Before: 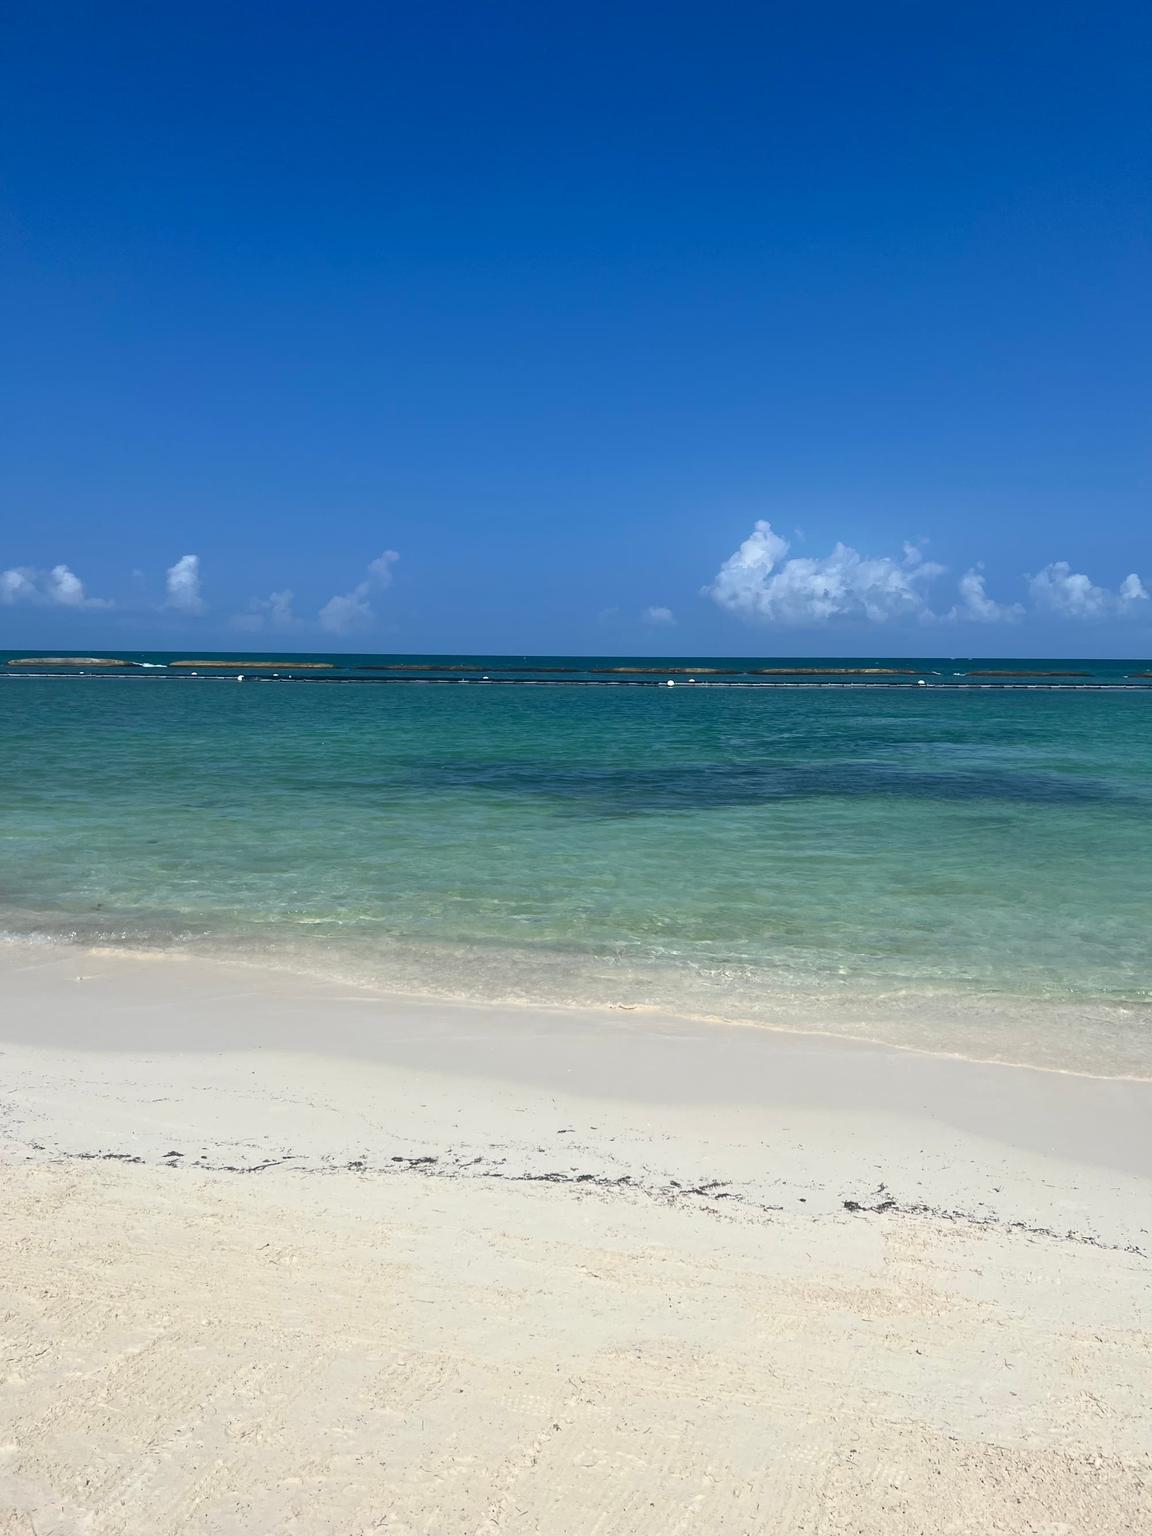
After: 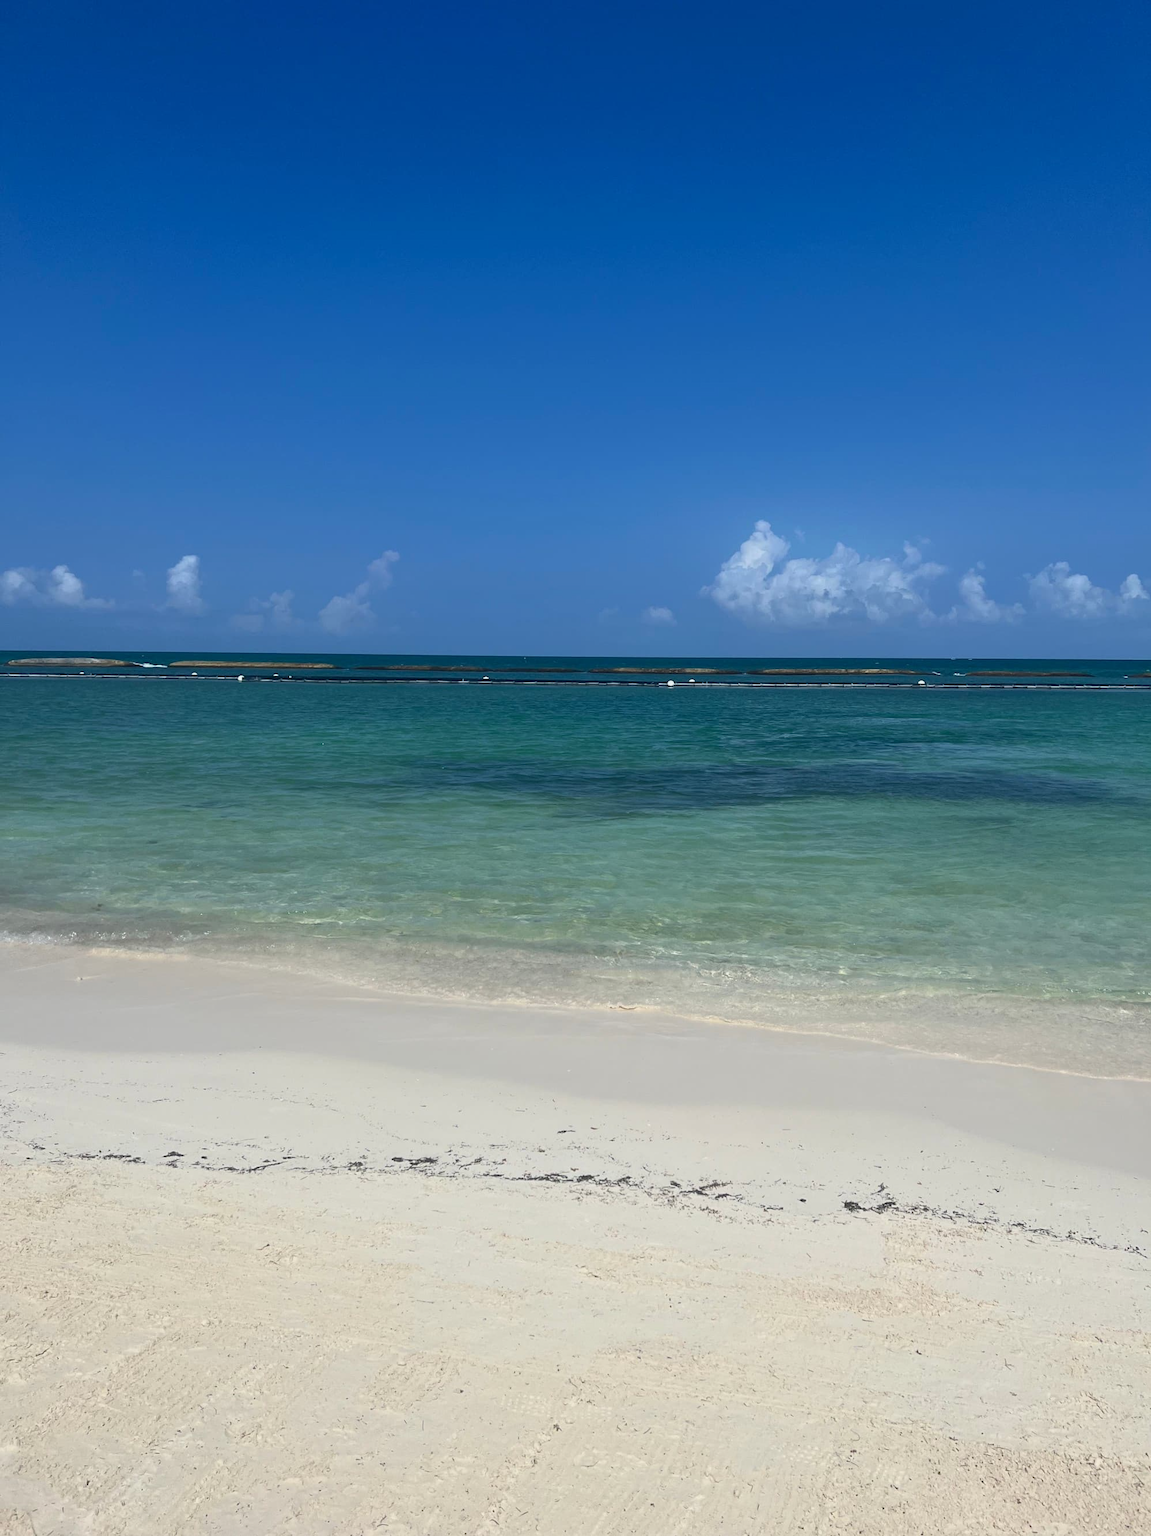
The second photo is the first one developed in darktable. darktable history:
exposure: exposure -0.183 EV, compensate highlight preservation false
